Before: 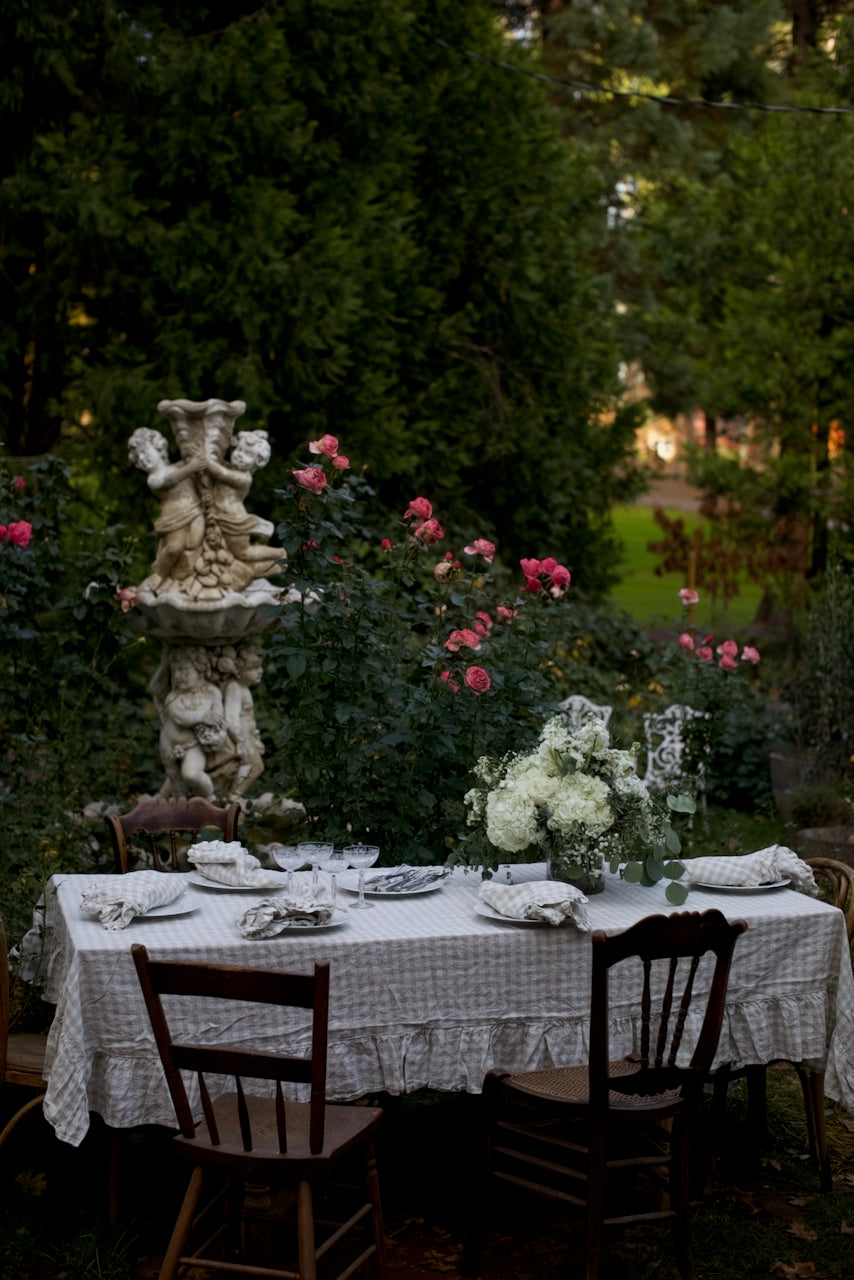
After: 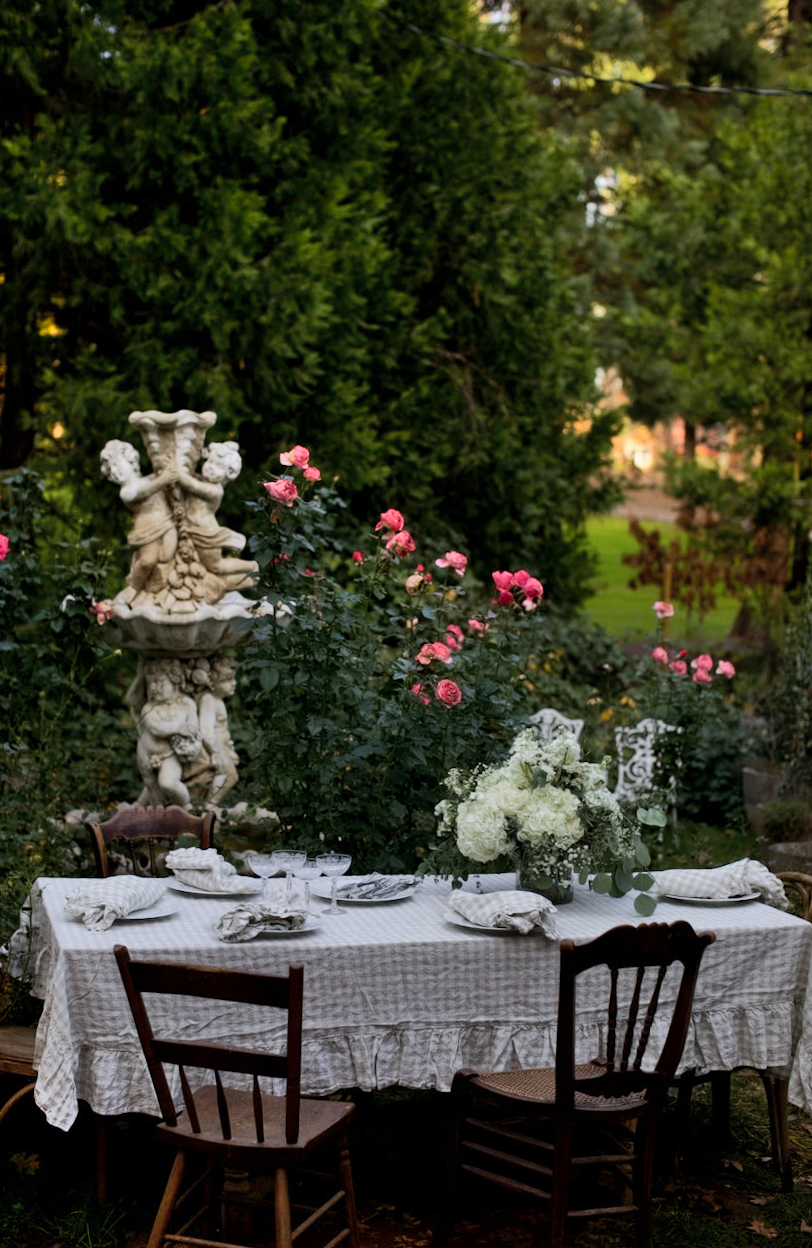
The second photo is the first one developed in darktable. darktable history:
shadows and highlights: shadows 52.34, highlights -28.23, soften with gaussian
rotate and perspective: rotation 0.074°, lens shift (vertical) 0.096, lens shift (horizontal) -0.041, crop left 0.043, crop right 0.952, crop top 0.024, crop bottom 0.979
